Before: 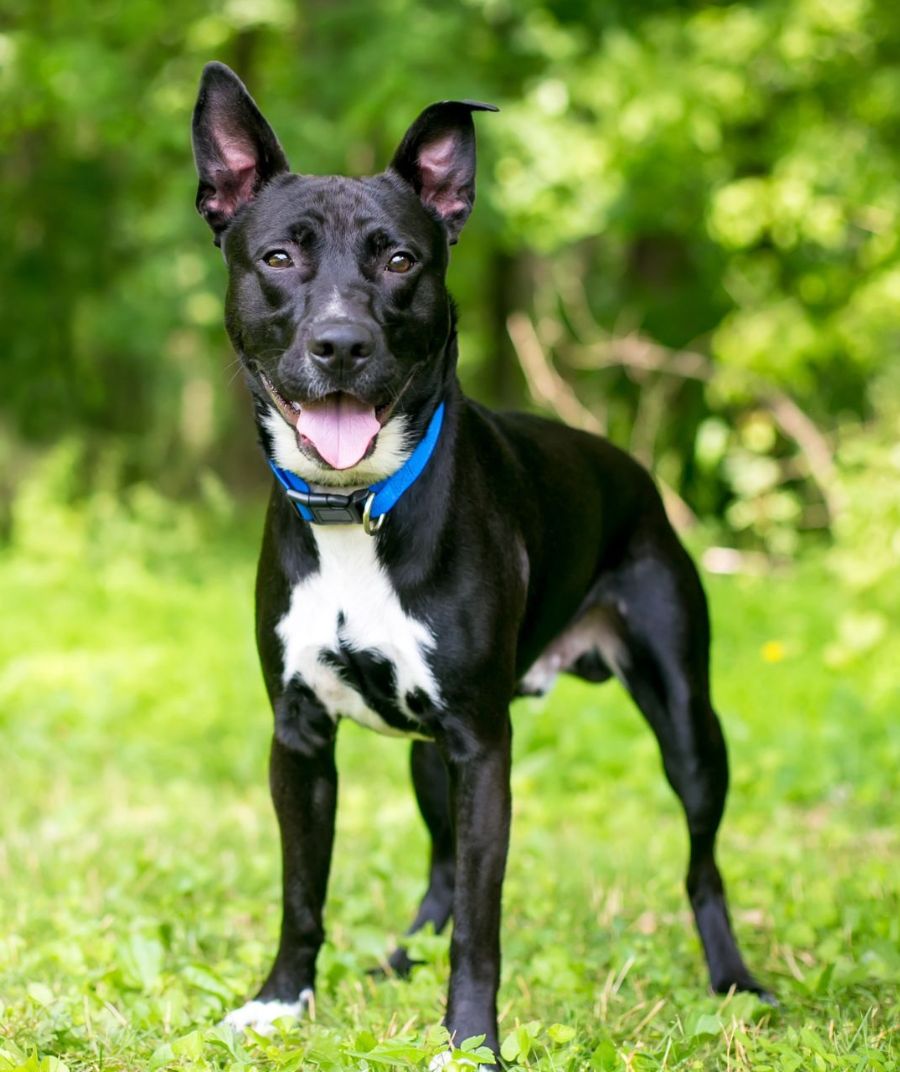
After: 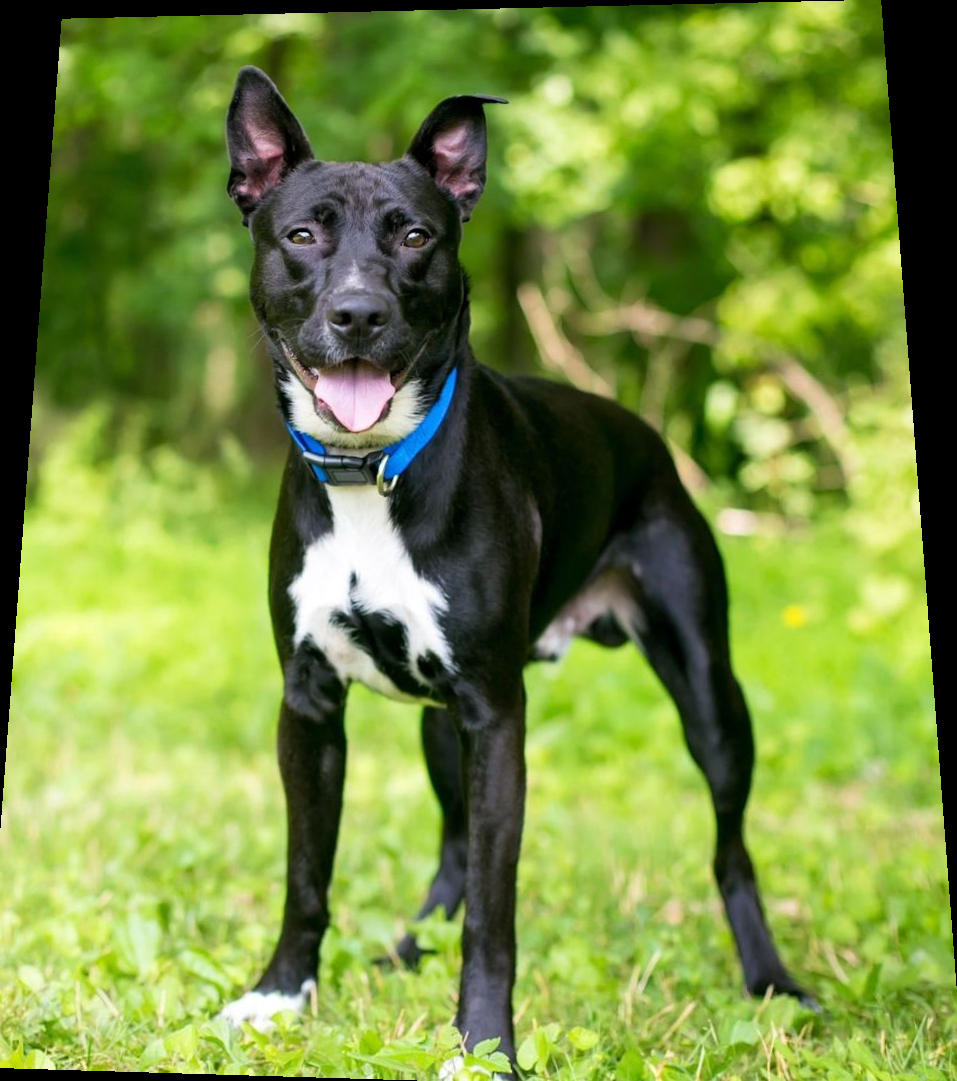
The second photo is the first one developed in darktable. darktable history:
rotate and perspective: rotation 0.128°, lens shift (vertical) -0.181, lens shift (horizontal) -0.044, shear 0.001, automatic cropping off
crop and rotate: left 1.774%, right 0.633%, bottom 1.28%
